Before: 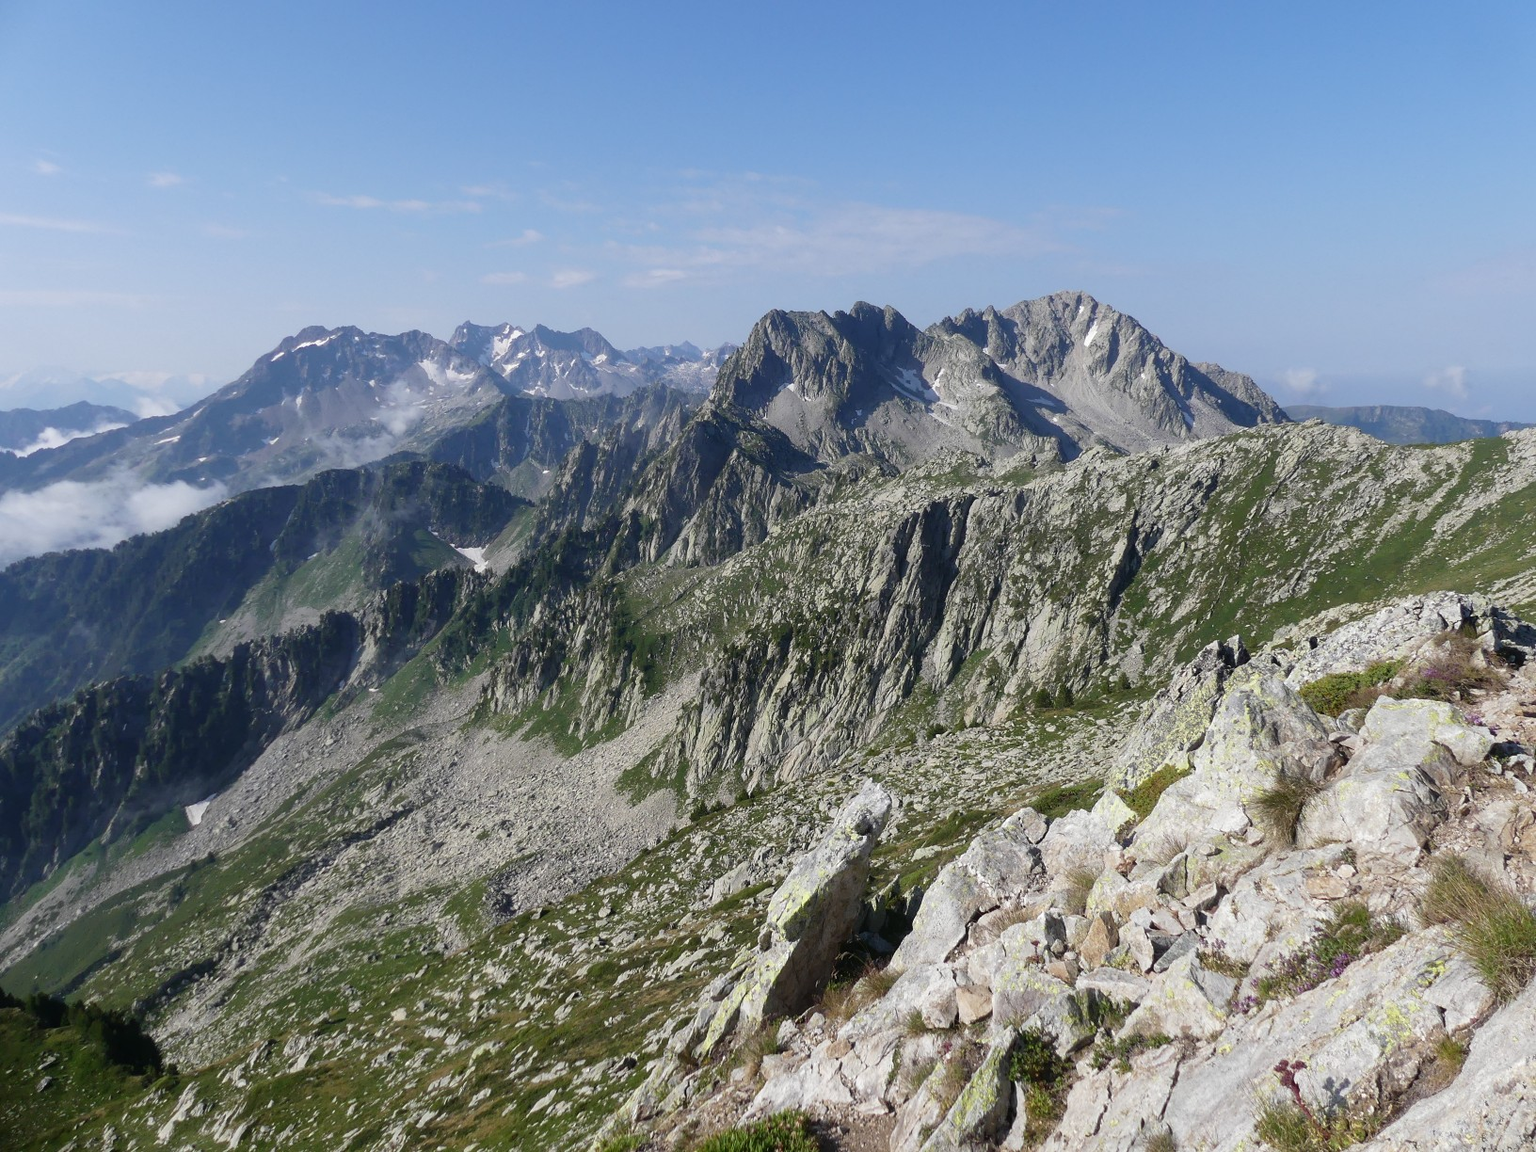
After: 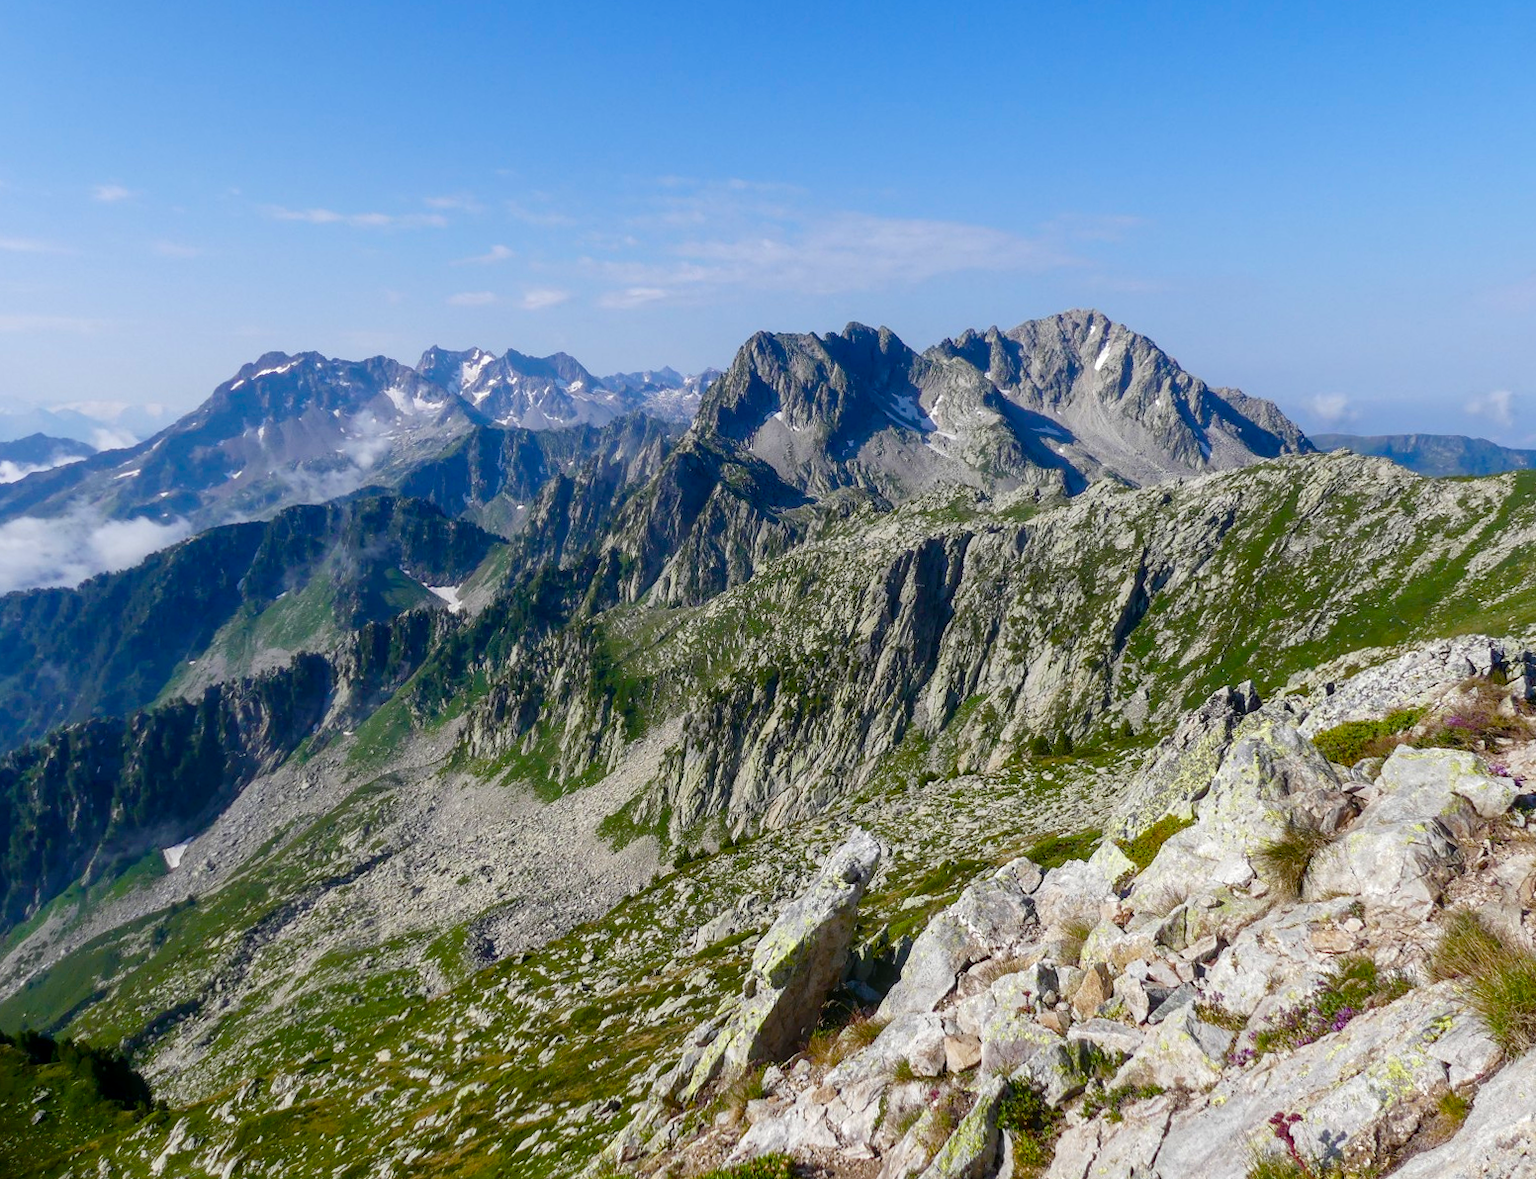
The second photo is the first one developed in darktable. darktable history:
color balance rgb: perceptual saturation grading › global saturation 20%, perceptual saturation grading › highlights -25%, perceptual saturation grading › shadows 50.52%, global vibrance 40.24%
local contrast: on, module defaults
rotate and perspective: rotation 0.074°, lens shift (vertical) 0.096, lens shift (horizontal) -0.041, crop left 0.043, crop right 0.952, crop top 0.024, crop bottom 0.979
